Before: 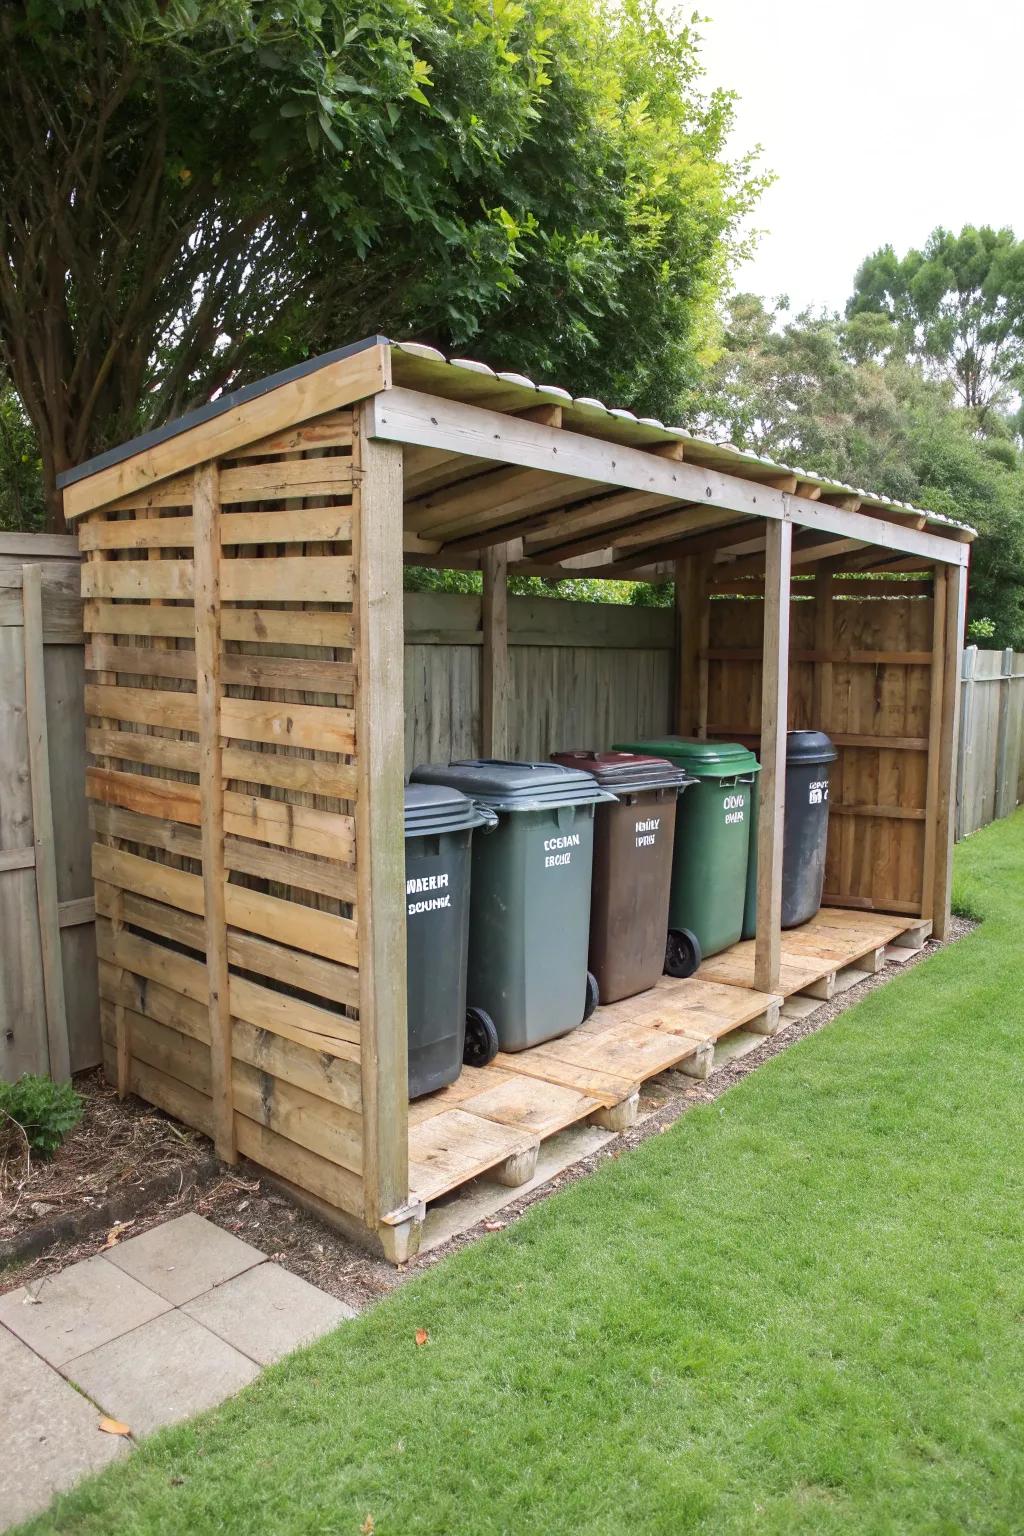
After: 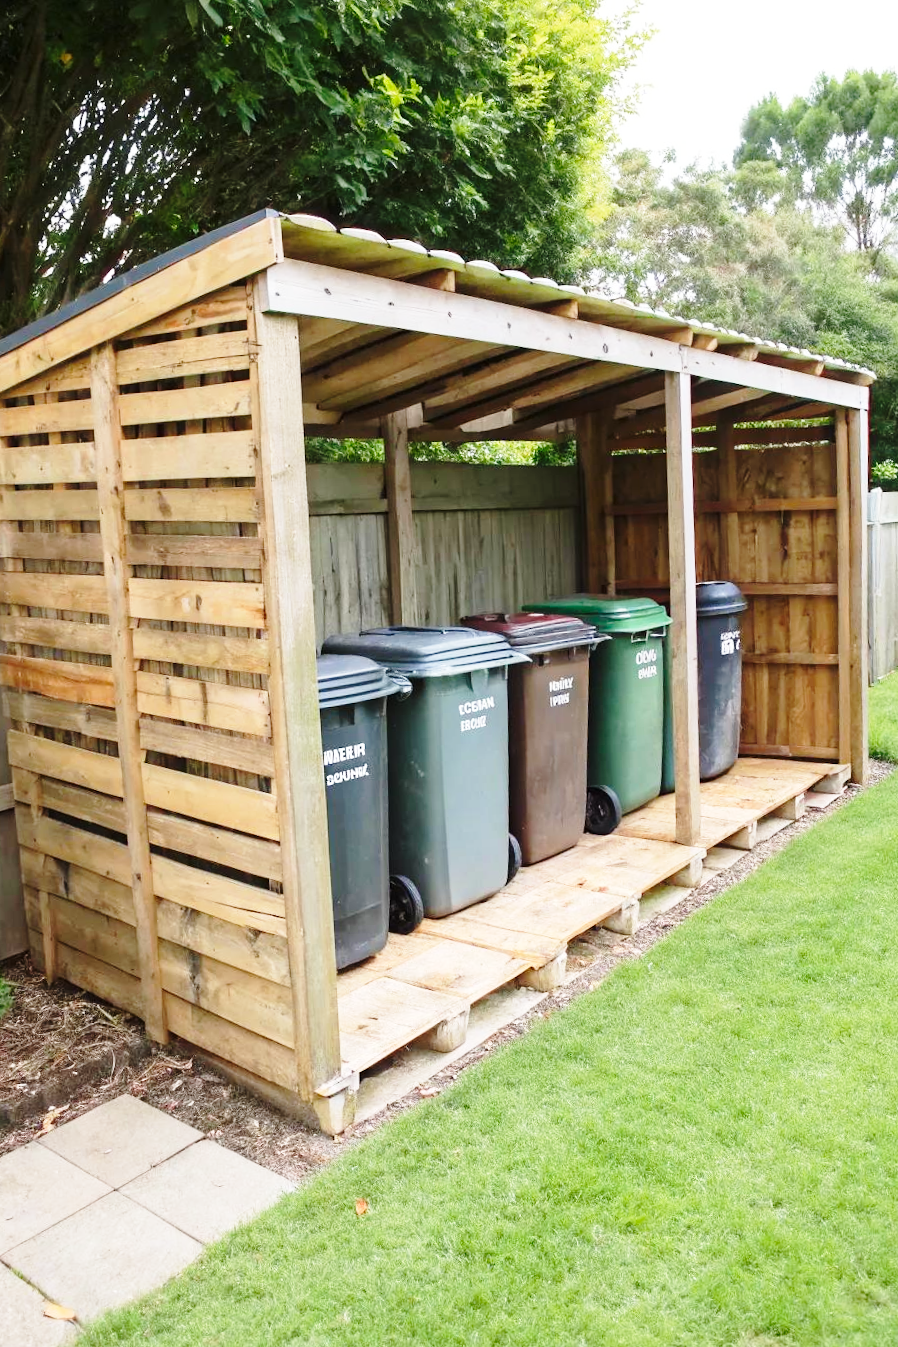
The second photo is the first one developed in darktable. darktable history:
crop and rotate: angle 2.92°, left 5.669%, top 5.676%
base curve: curves: ch0 [(0, 0) (0.028, 0.03) (0.121, 0.232) (0.46, 0.748) (0.859, 0.968) (1, 1)], preserve colors none
